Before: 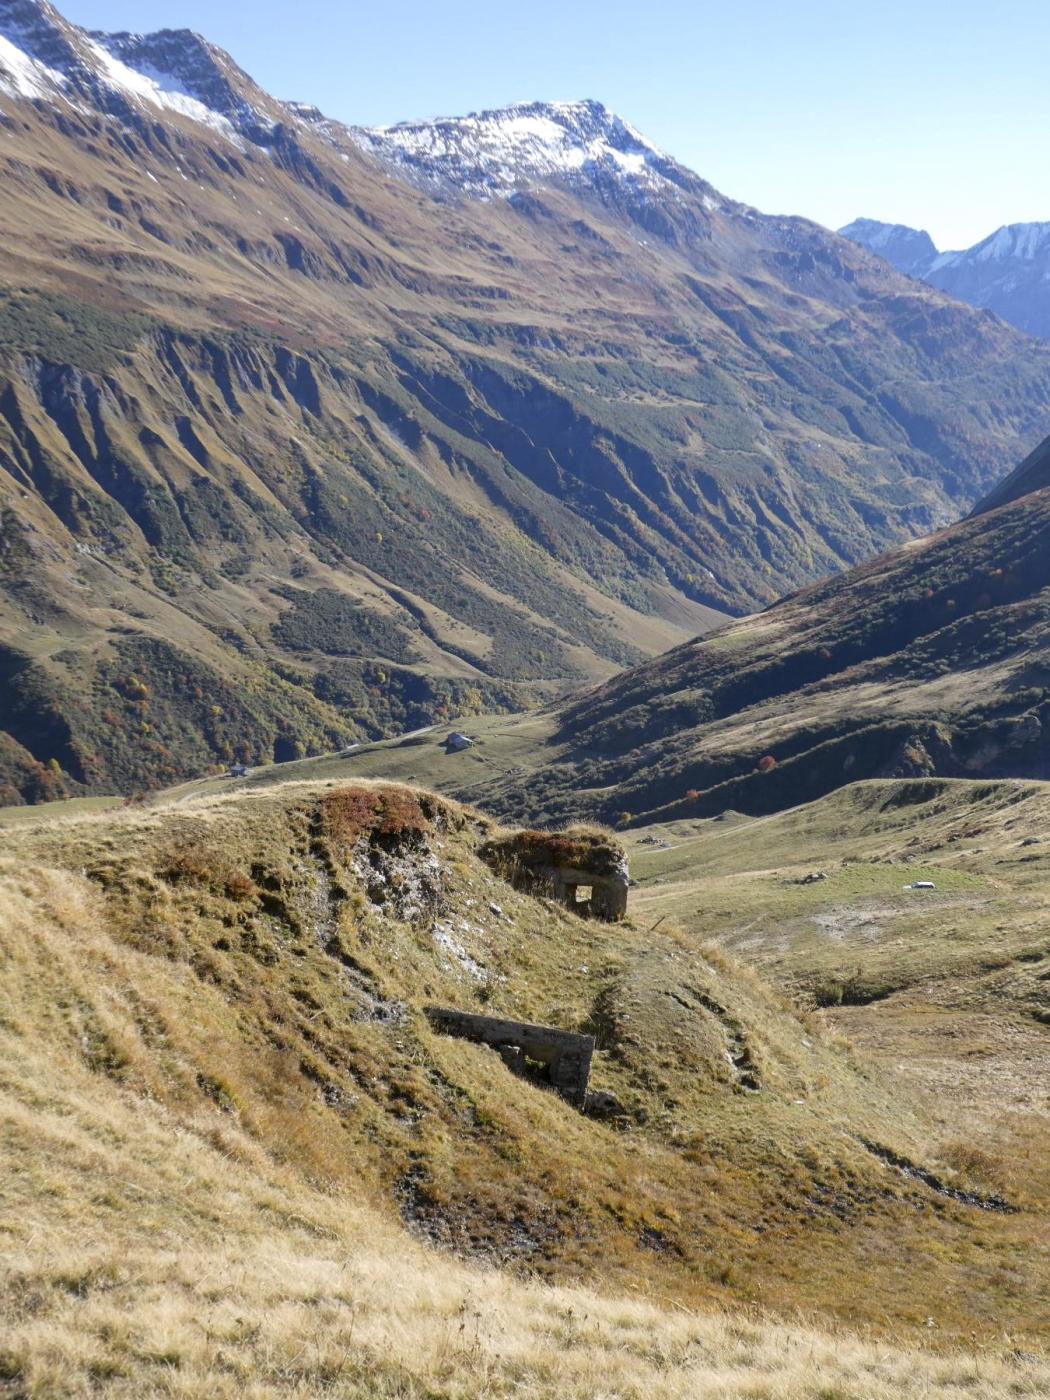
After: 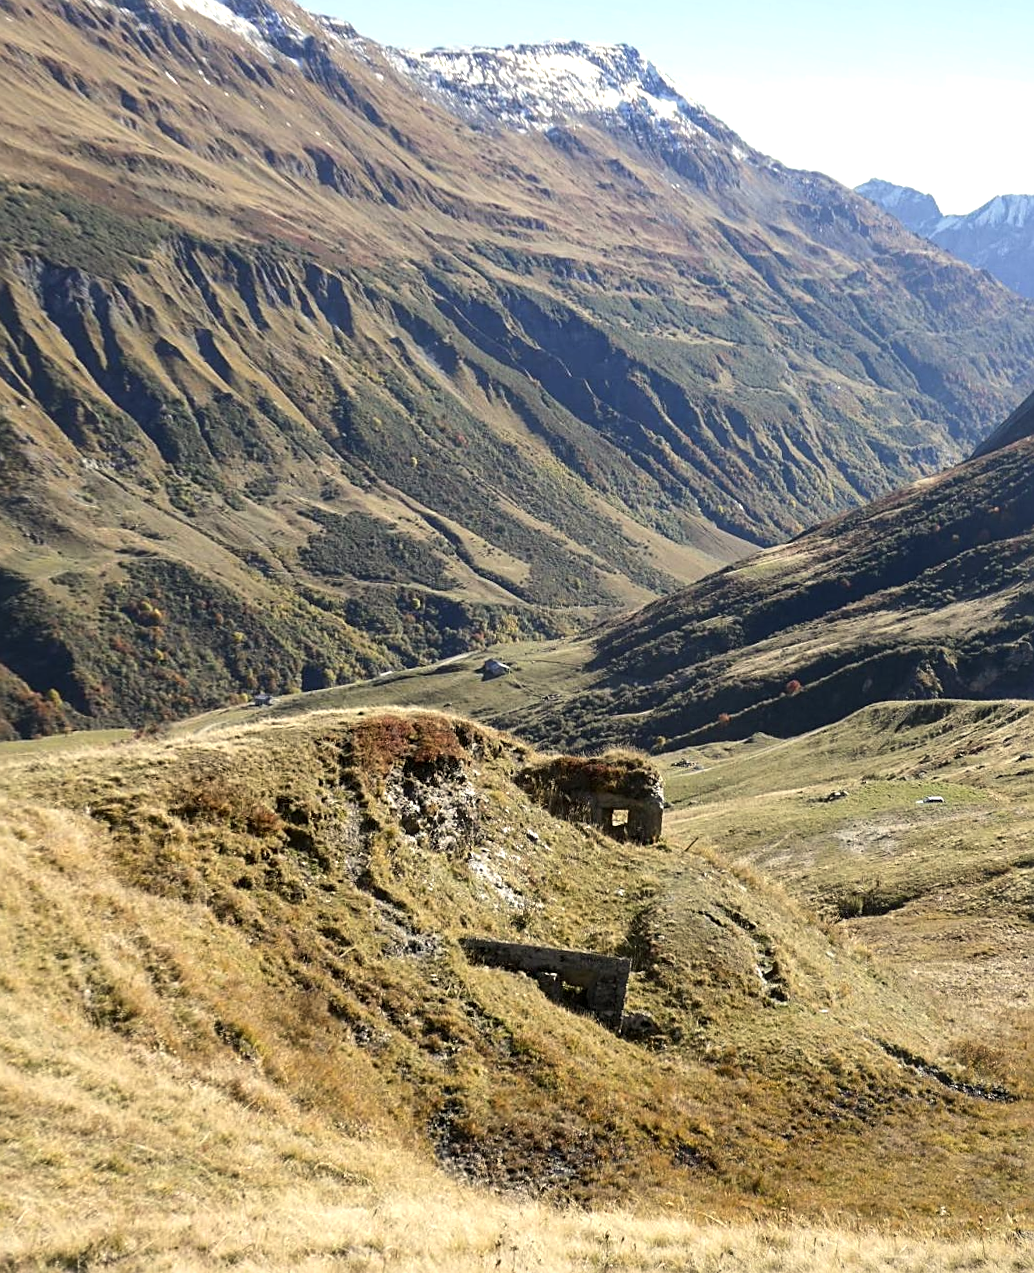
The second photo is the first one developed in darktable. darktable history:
sharpen: on, module defaults
rotate and perspective: rotation -0.013°, lens shift (vertical) -0.027, lens shift (horizontal) 0.178, crop left 0.016, crop right 0.989, crop top 0.082, crop bottom 0.918
white balance: red 1.029, blue 0.92
tone equalizer: -8 EV -0.417 EV, -7 EV -0.389 EV, -6 EV -0.333 EV, -5 EV -0.222 EV, -3 EV 0.222 EV, -2 EV 0.333 EV, -1 EV 0.389 EV, +0 EV 0.417 EV, edges refinement/feathering 500, mask exposure compensation -1.57 EV, preserve details no
